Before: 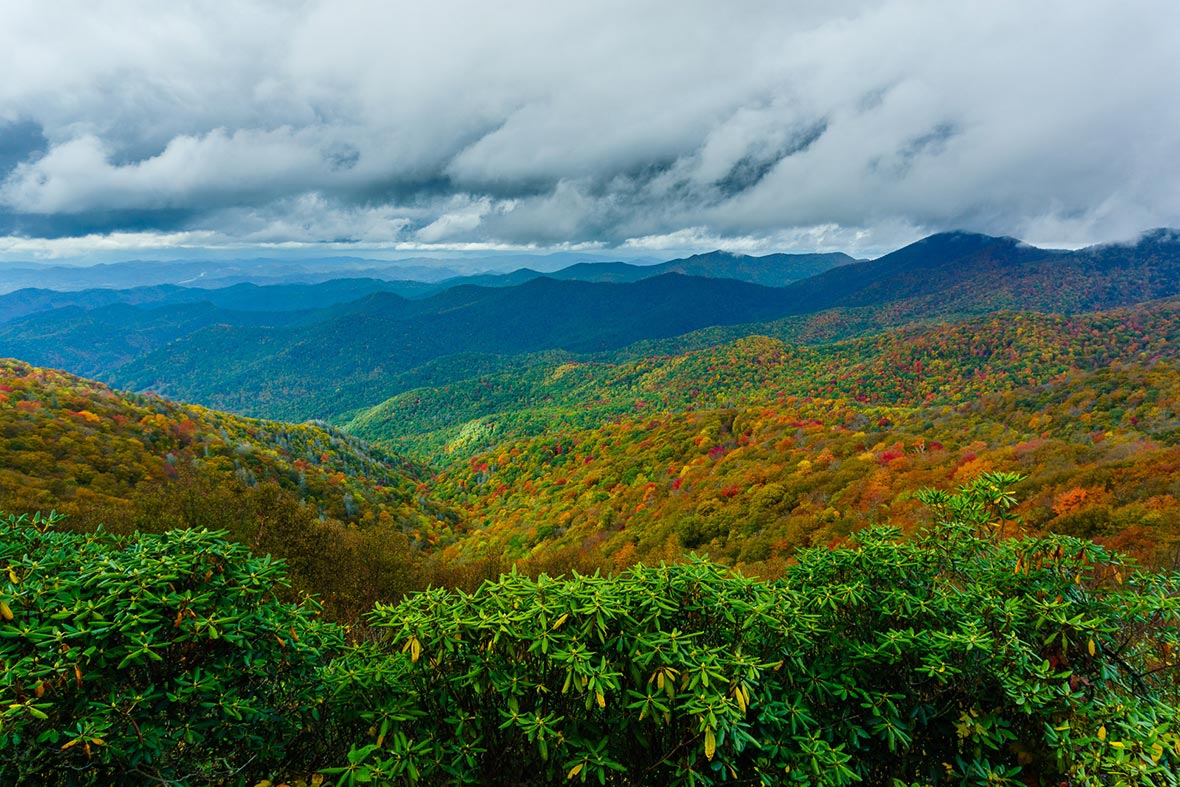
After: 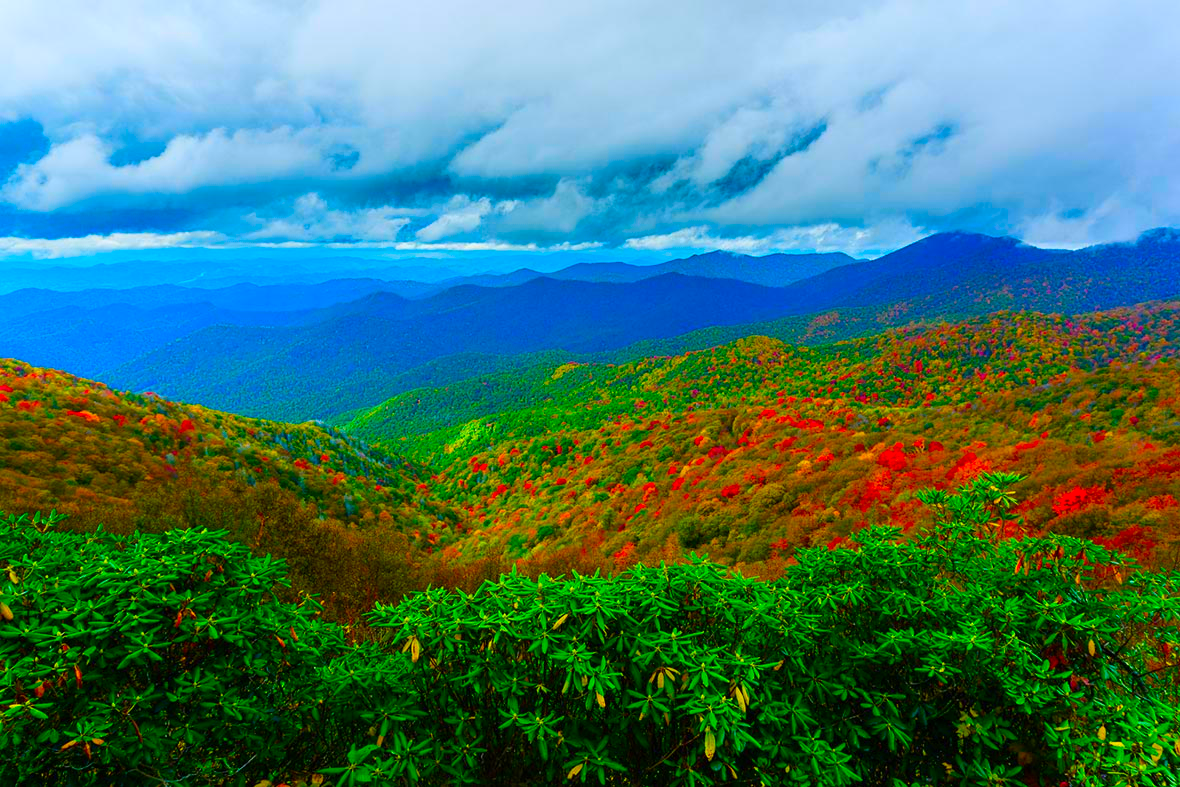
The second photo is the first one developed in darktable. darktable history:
color correction: highlights a* 1.56, highlights b* -1.81, saturation 2.43
